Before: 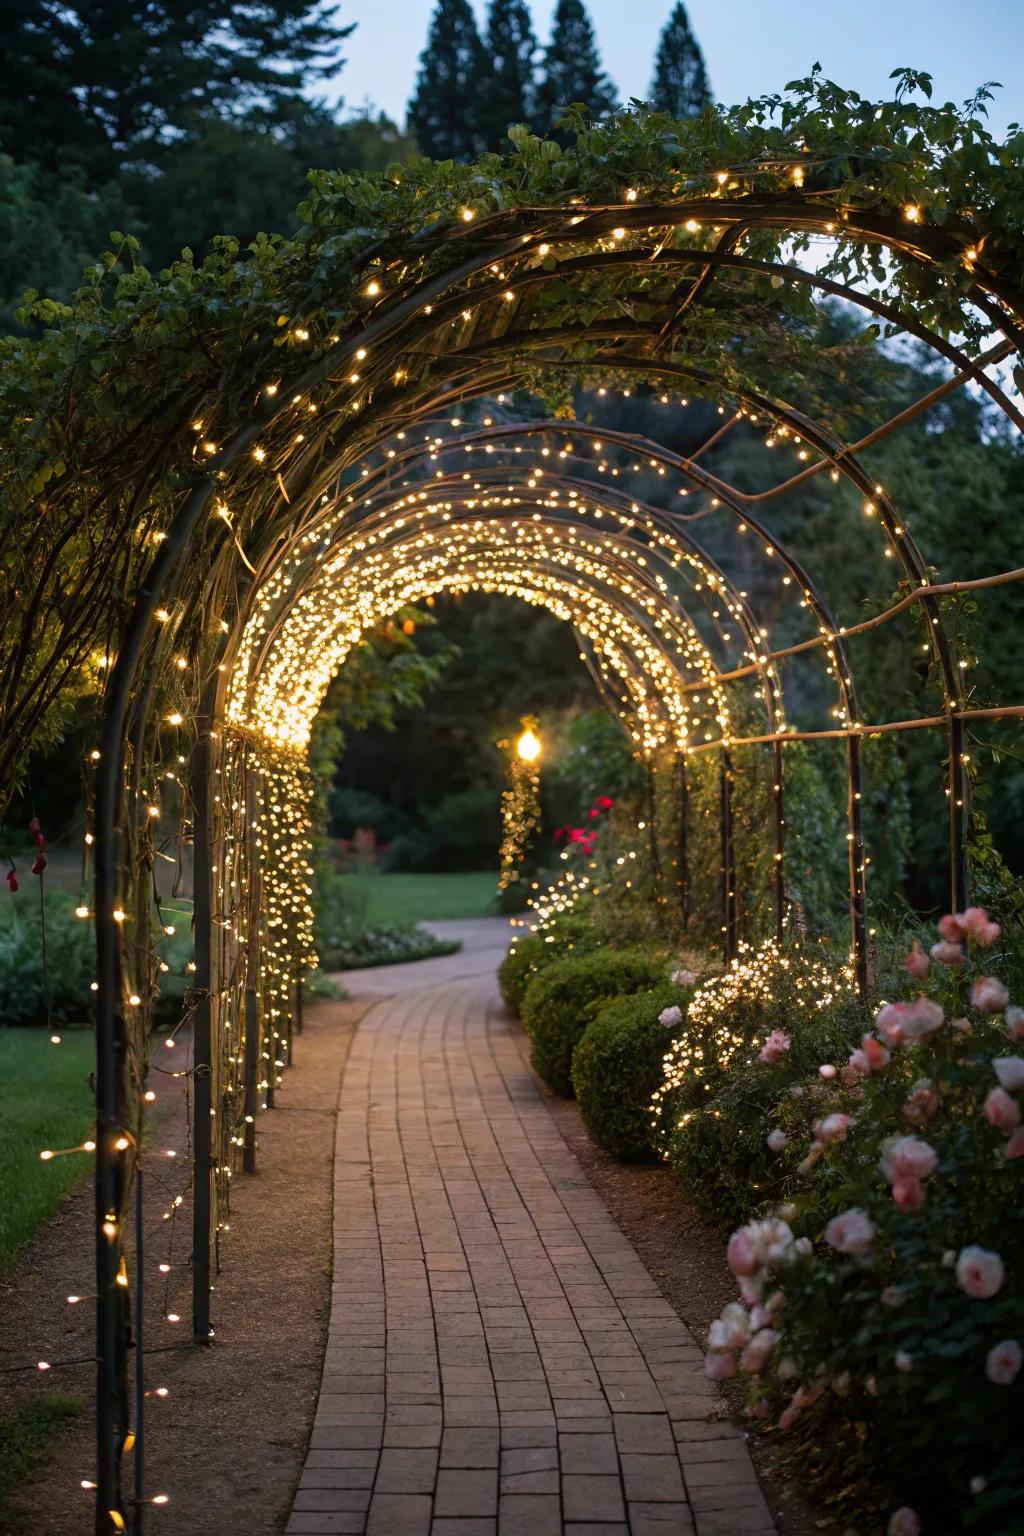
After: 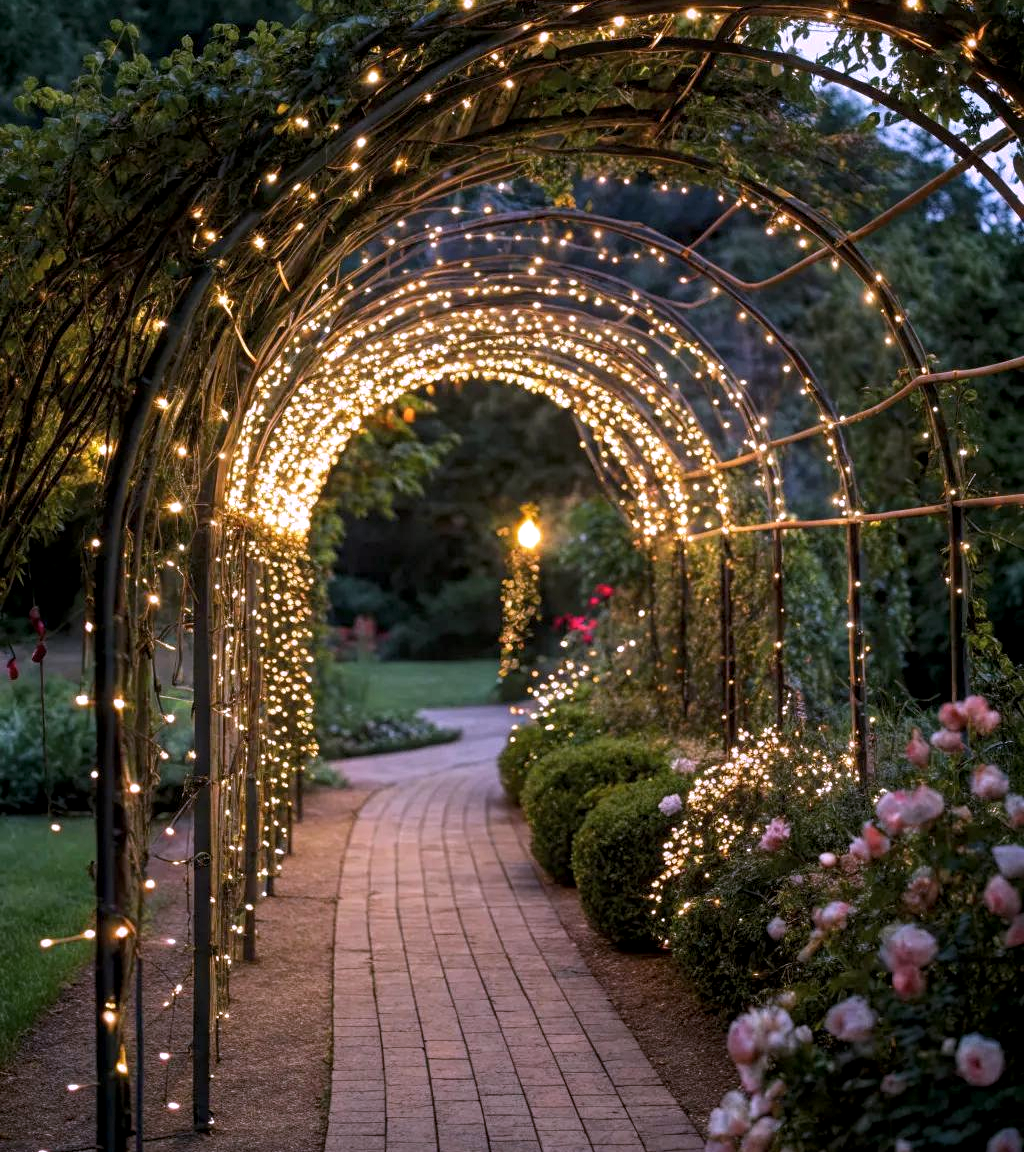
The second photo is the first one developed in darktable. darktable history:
crop: top 13.819%, bottom 11.169%
local contrast: highlights 99%, shadows 86%, detail 160%, midtone range 0.2
white balance: red 1.042, blue 1.17
